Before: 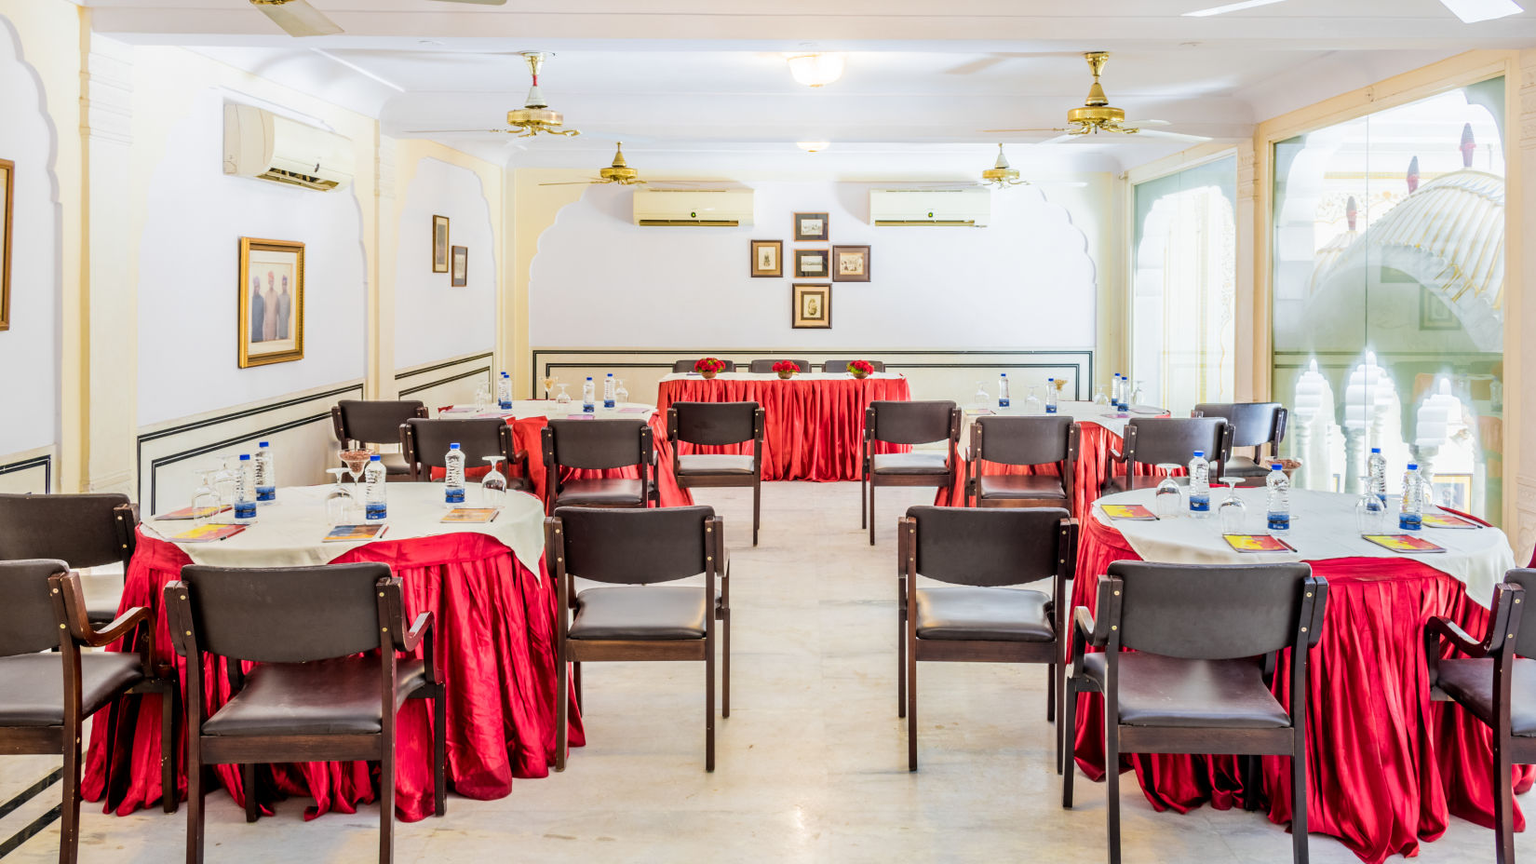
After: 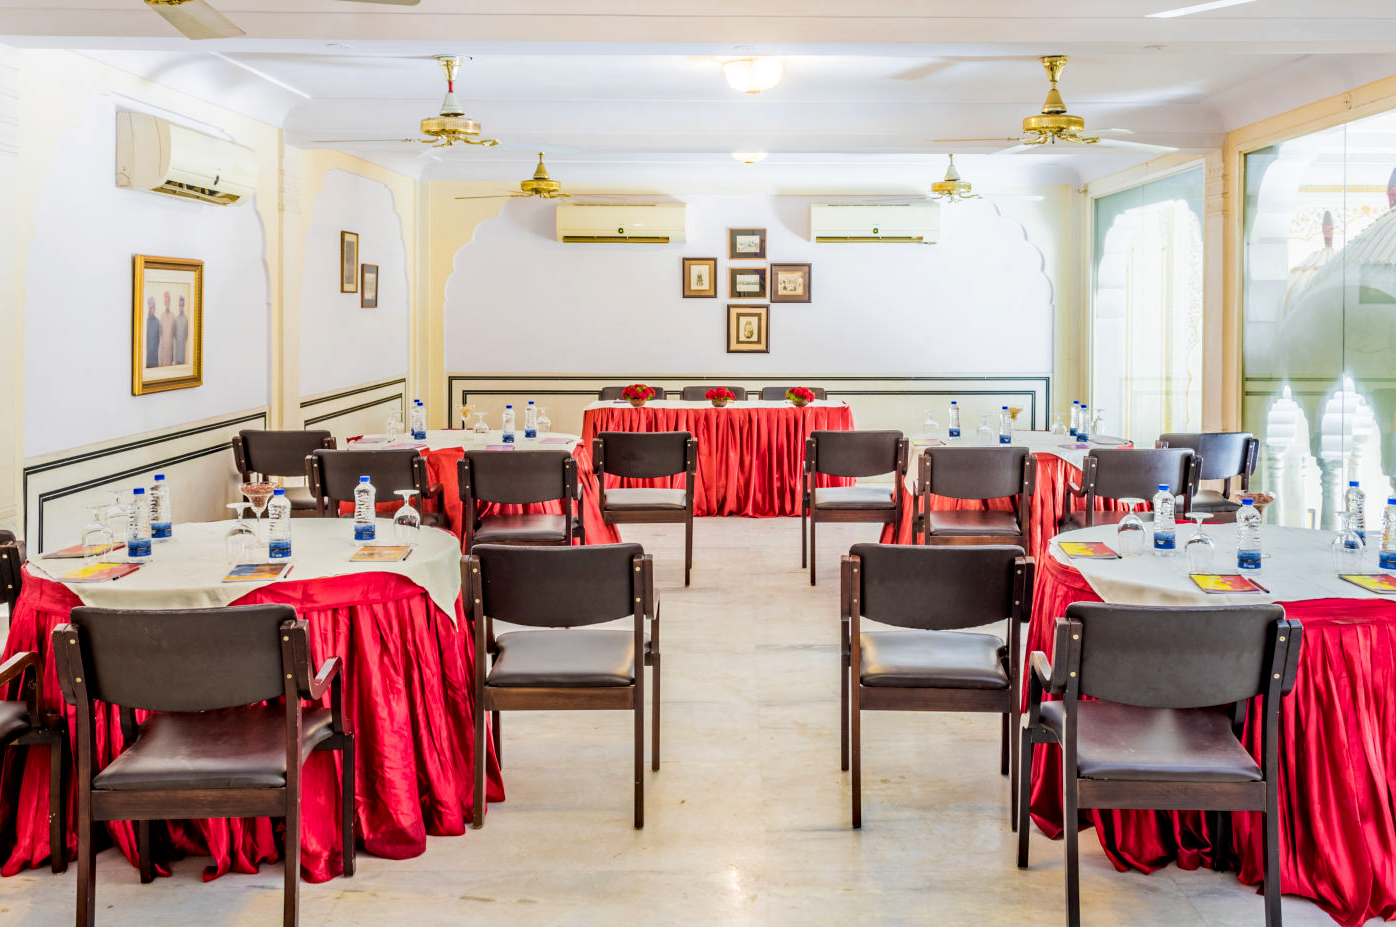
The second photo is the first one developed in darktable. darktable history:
crop: left 7.539%, right 7.829%
haze removal: compatibility mode true, adaptive false
